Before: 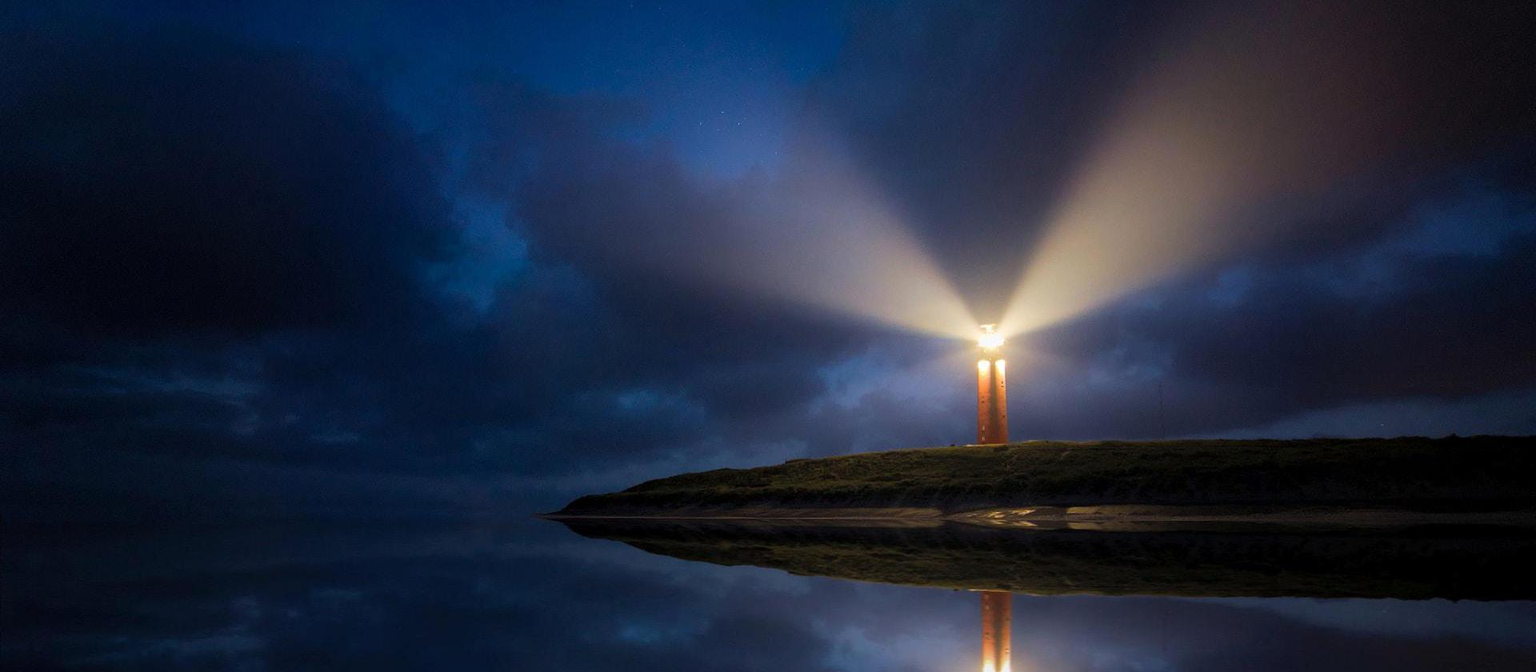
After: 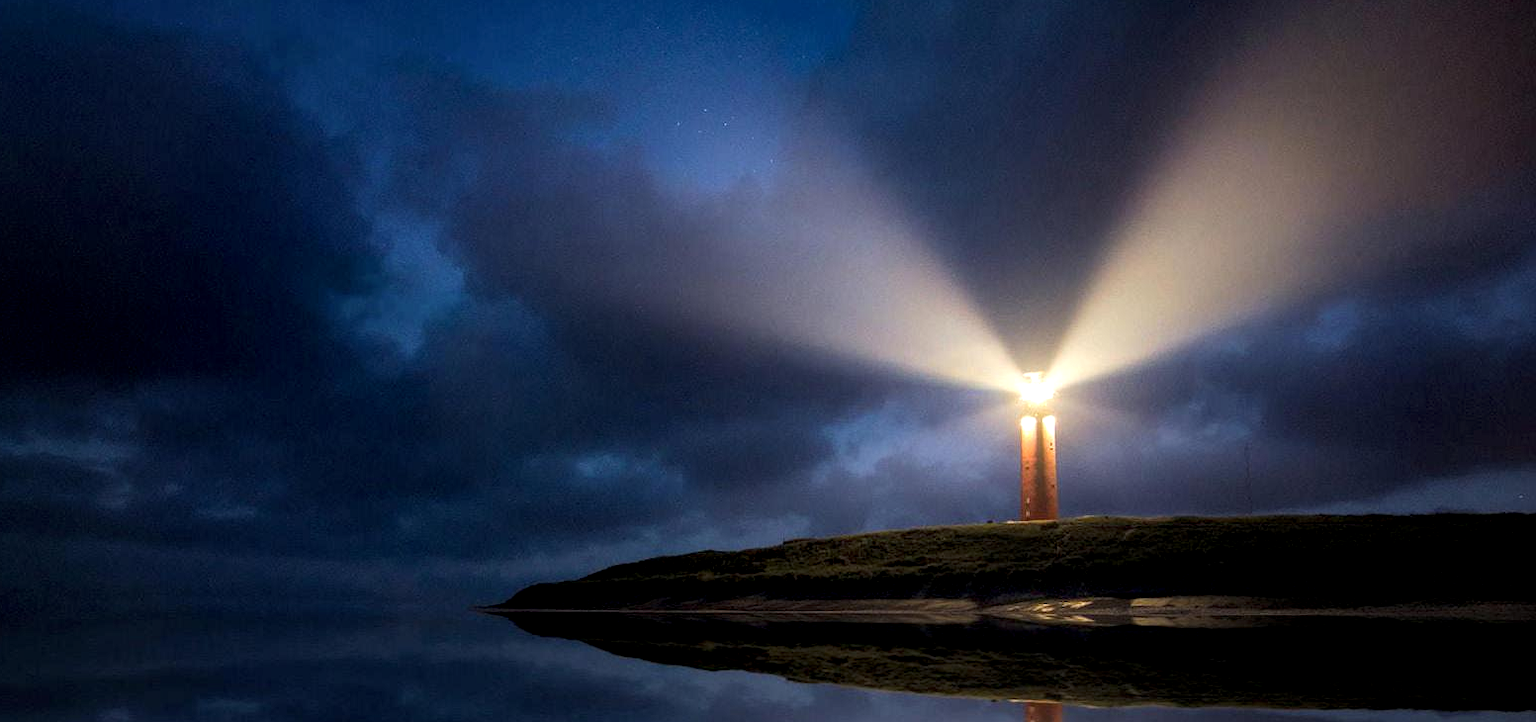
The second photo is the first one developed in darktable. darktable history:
local contrast: detail 153%
crop: left 9.917%, top 3.49%, right 9.183%, bottom 9.438%
